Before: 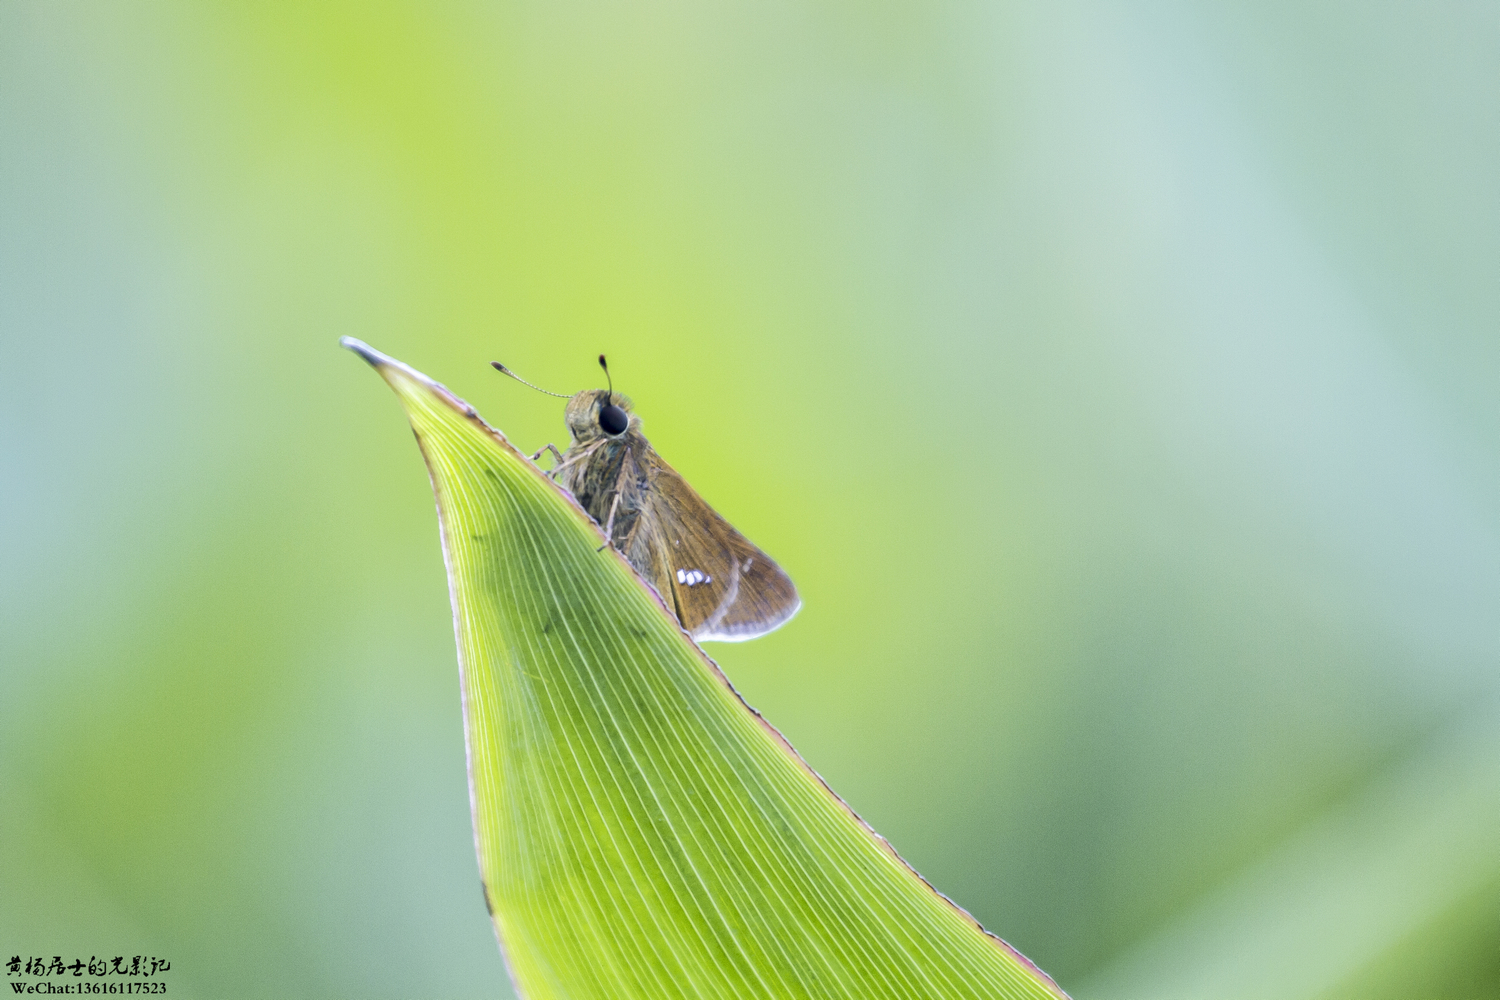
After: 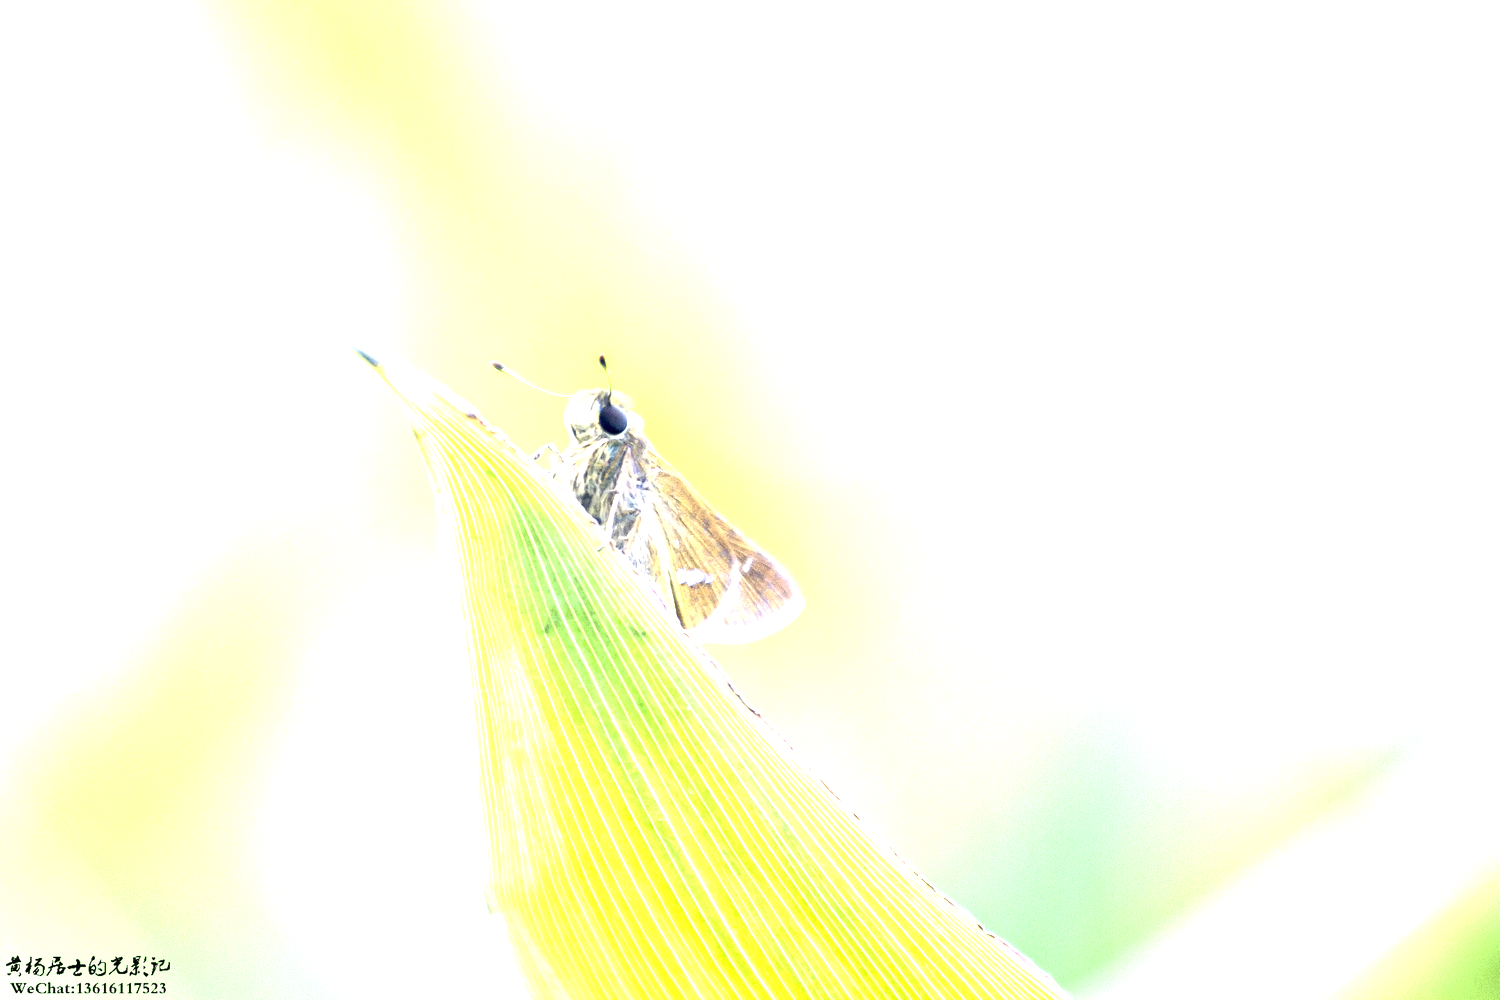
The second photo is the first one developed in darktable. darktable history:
exposure: black level correction 0, exposure 2.088 EV, compensate exposure bias true, compensate highlight preservation false
grain: coarseness 0.09 ISO
